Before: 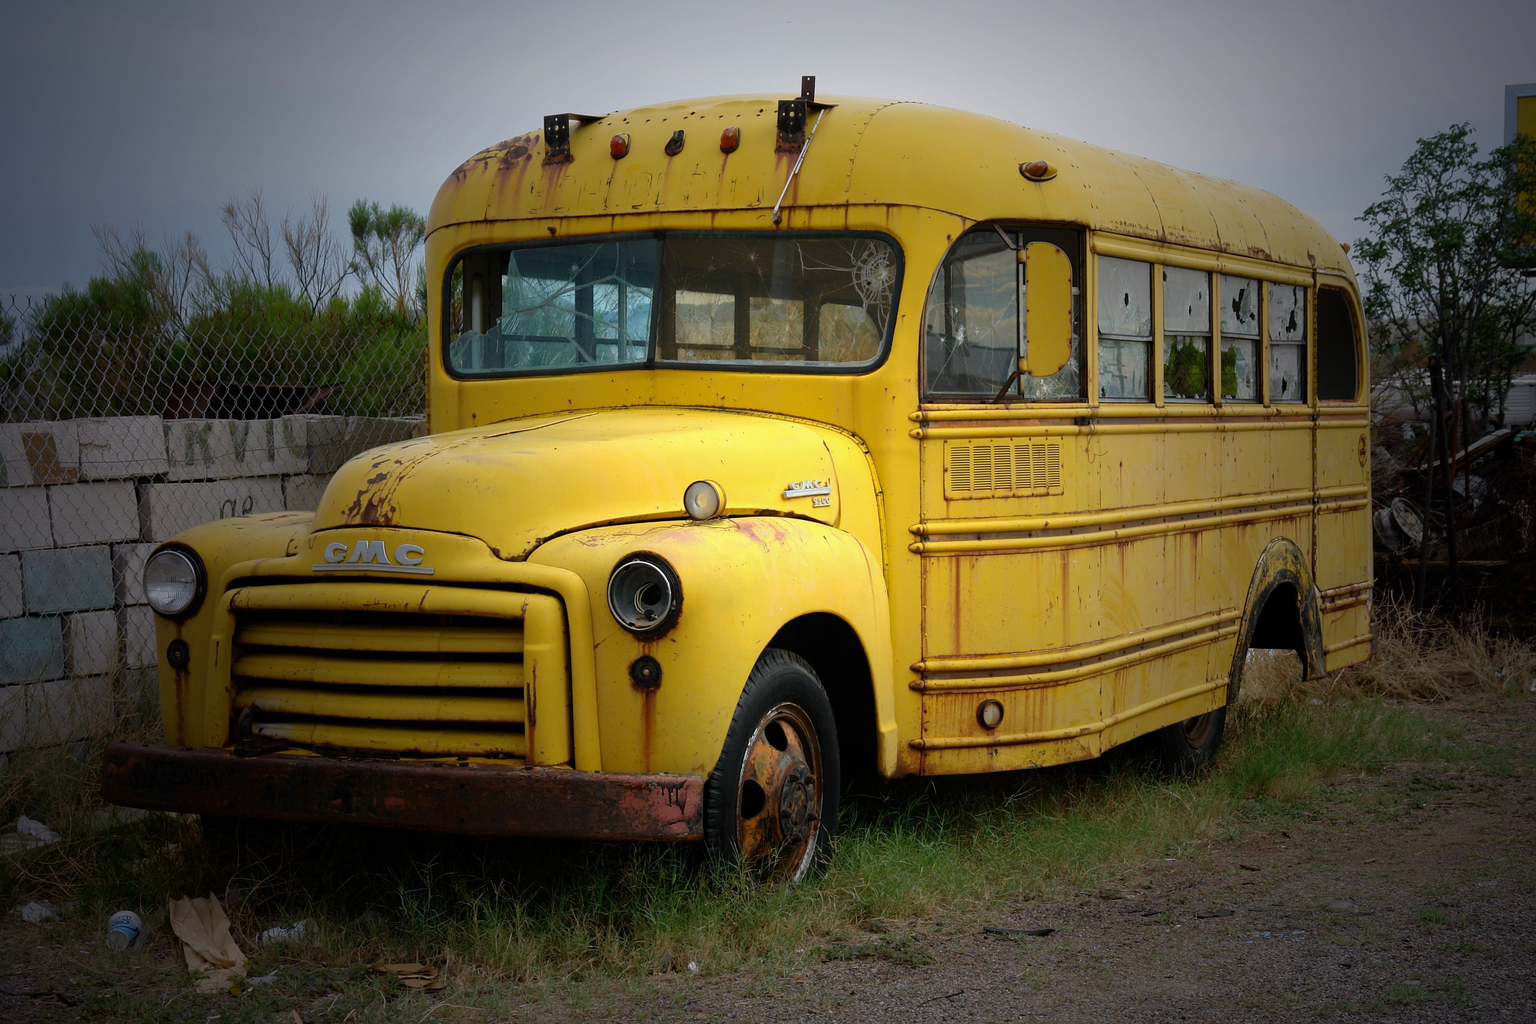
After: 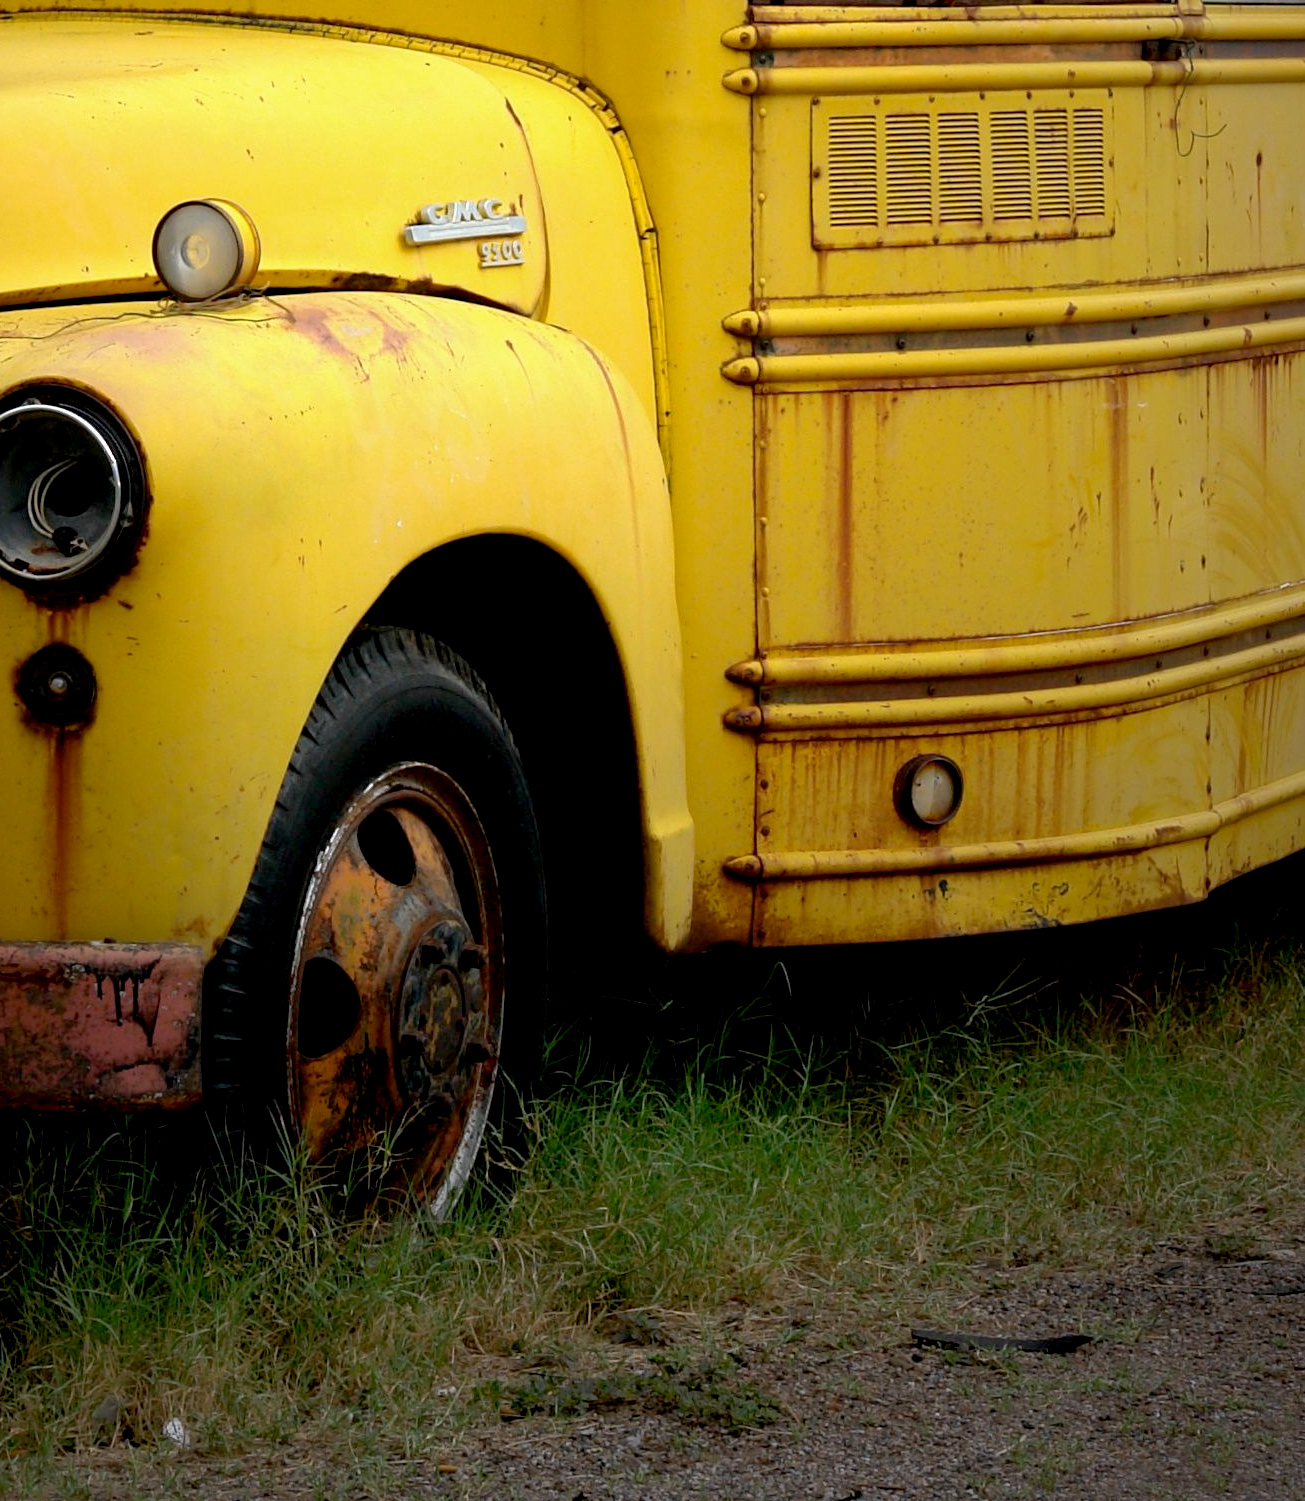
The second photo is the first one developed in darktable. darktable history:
crop: left 40.608%, top 39.201%, right 25.812%, bottom 2.853%
exposure: black level correction 0.01, exposure 0.011 EV, compensate exposure bias true, compensate highlight preservation false
